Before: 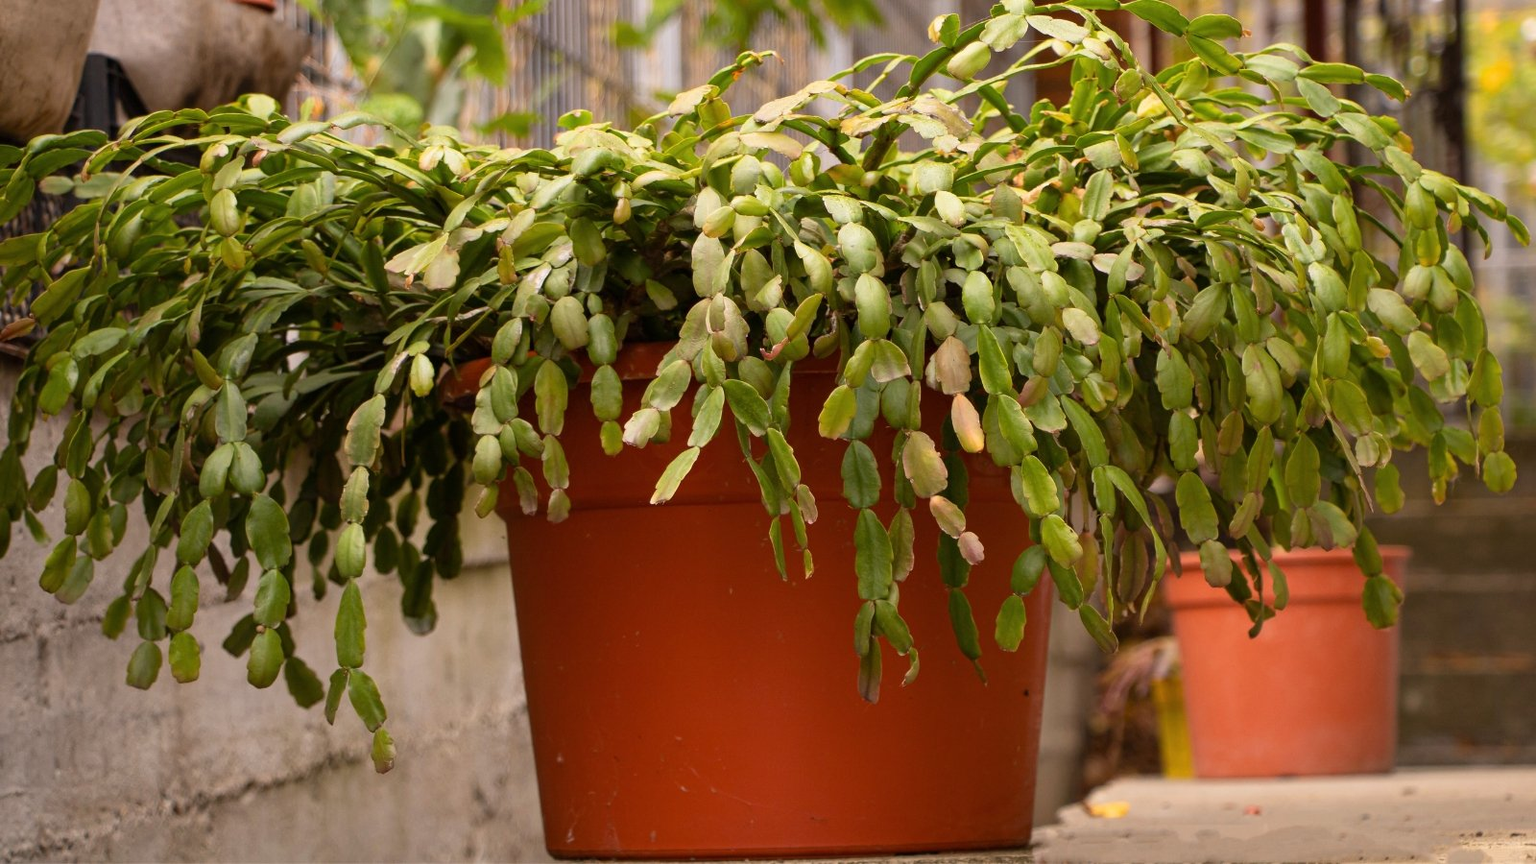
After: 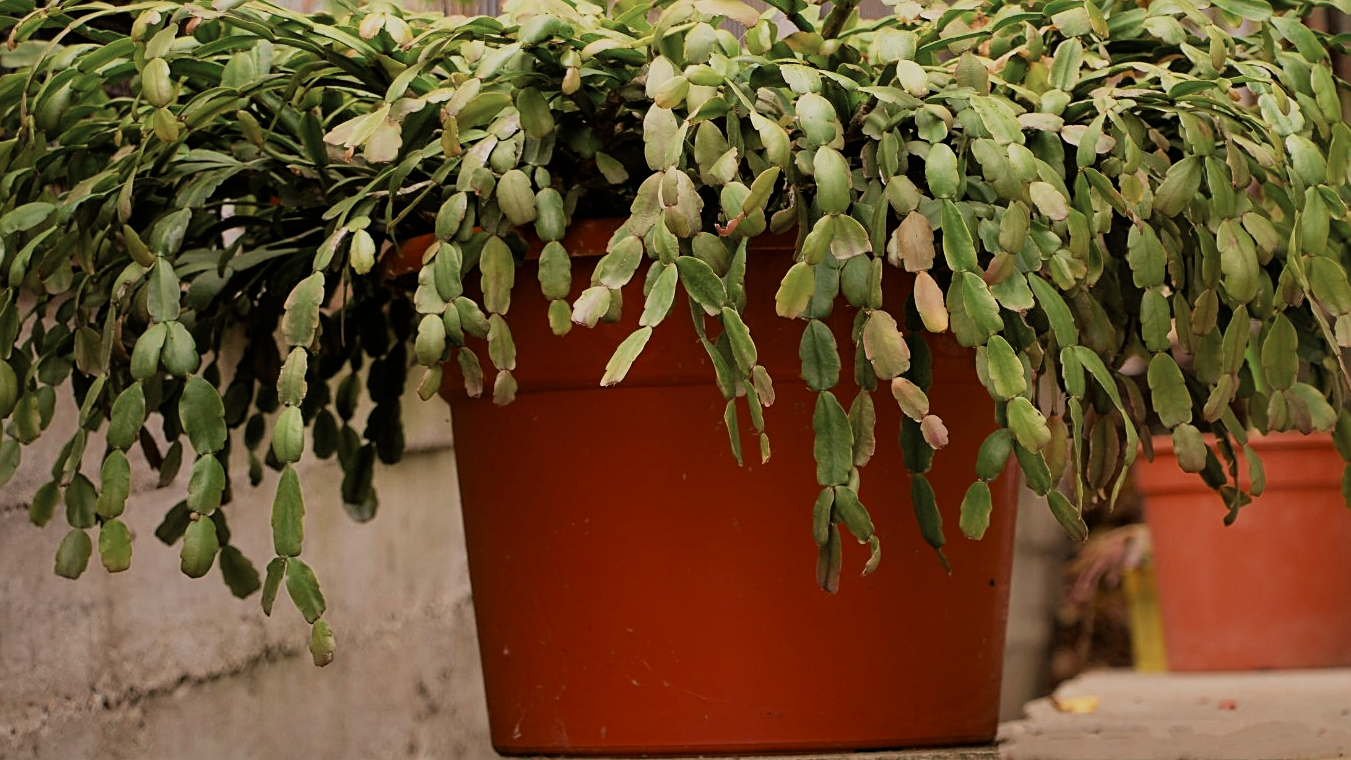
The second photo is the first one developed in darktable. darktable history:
velvia: on, module defaults
filmic rgb: black relative exposure -7.65 EV, white relative exposure 4.56 EV, hardness 3.61, contrast 1.05
color zones: curves: ch0 [(0, 0.5) (0.125, 0.4) (0.25, 0.5) (0.375, 0.4) (0.5, 0.4) (0.625, 0.6) (0.75, 0.6) (0.875, 0.5)]; ch1 [(0, 0.4) (0.125, 0.5) (0.25, 0.4) (0.375, 0.4) (0.5, 0.4) (0.625, 0.4) (0.75, 0.5) (0.875, 0.4)]; ch2 [(0, 0.6) (0.125, 0.5) (0.25, 0.5) (0.375, 0.6) (0.5, 0.6) (0.625, 0.5) (0.75, 0.5) (0.875, 0.5)]
crop and rotate: left 4.842%, top 15.51%, right 10.668%
contrast brightness saturation: saturation -0.05
sharpen: on, module defaults
